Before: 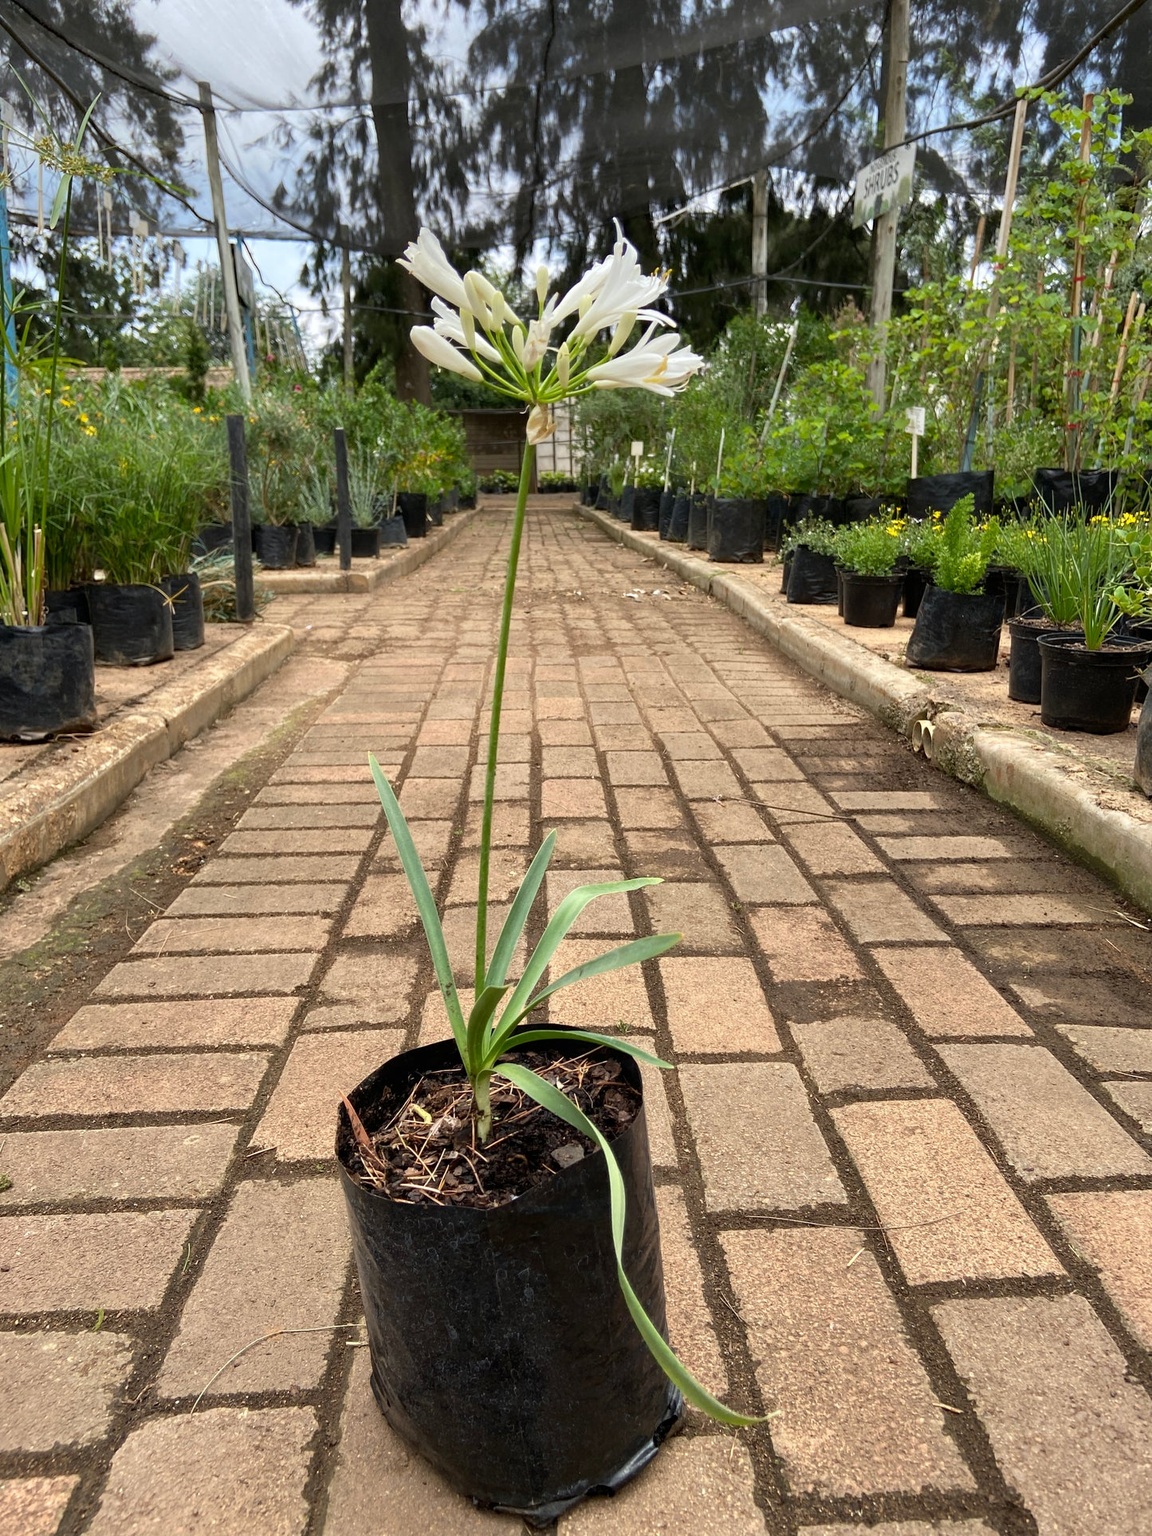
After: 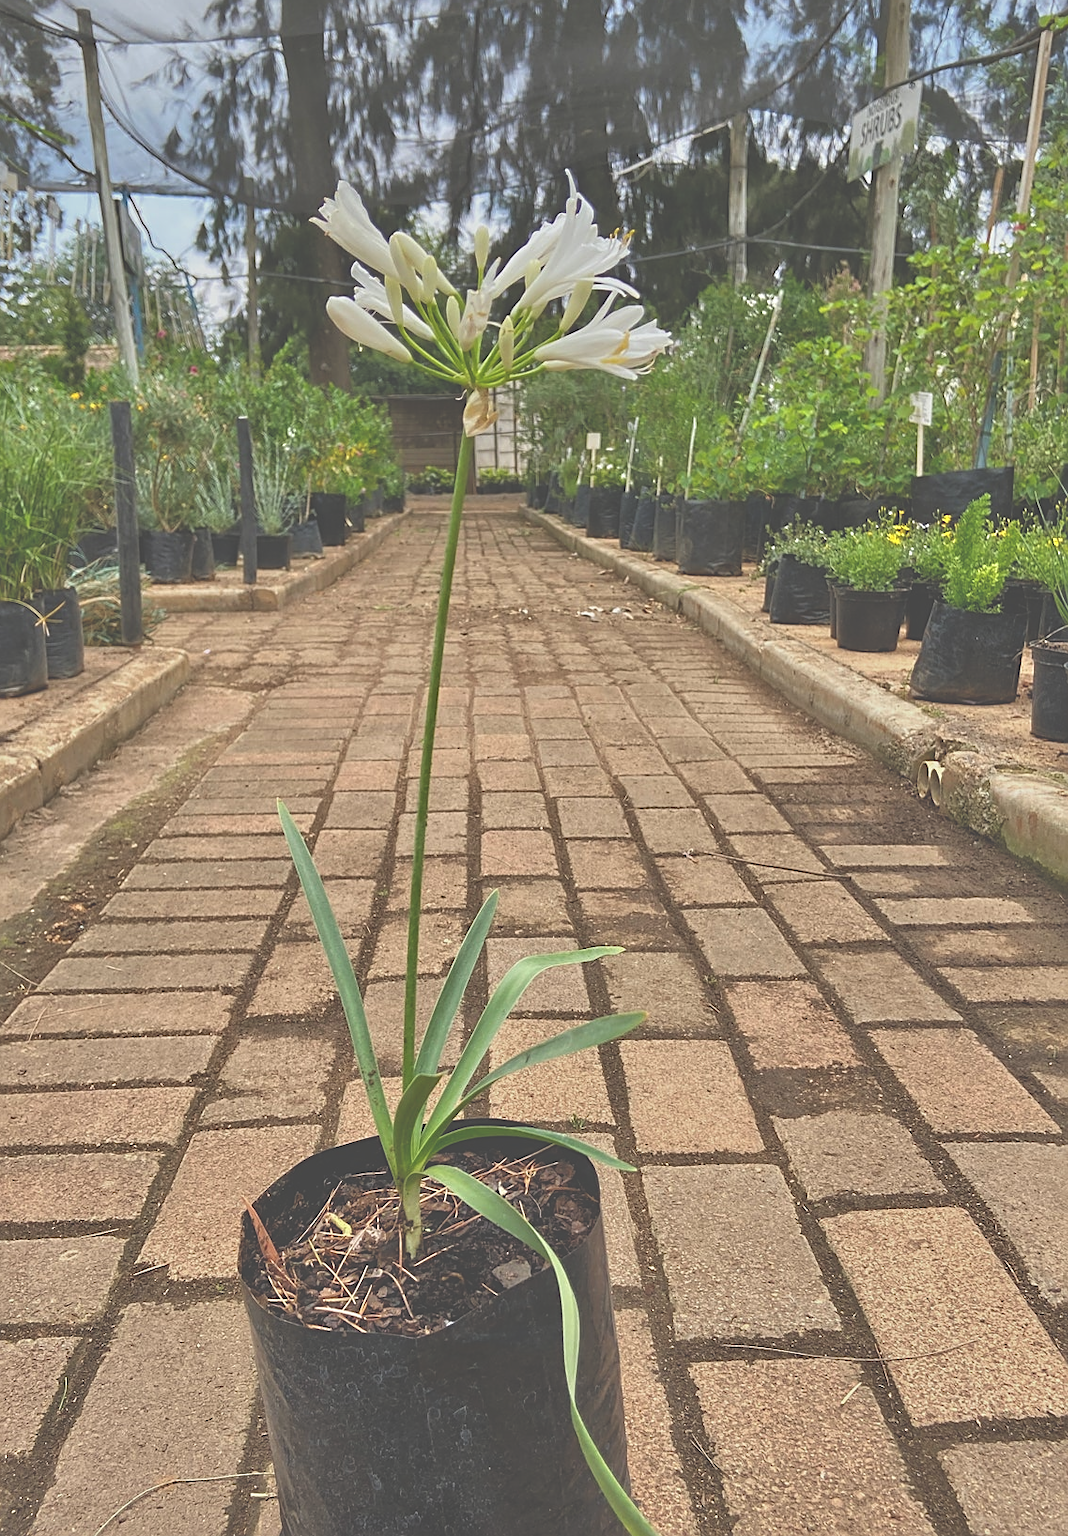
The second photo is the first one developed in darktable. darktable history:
exposure: black level correction -0.036, exposure -0.498 EV, compensate highlight preservation false
tone equalizer: -7 EV 0.151 EV, -6 EV 0.577 EV, -5 EV 1.13 EV, -4 EV 1.32 EV, -3 EV 1.18 EV, -2 EV 0.6 EV, -1 EV 0.161 EV
crop: left 11.609%, top 4.871%, right 9.603%, bottom 10.216%
sharpen: on, module defaults
color zones: curves: ch1 [(0, 0.469) (0.01, 0.469) (0.12, 0.446) (0.248, 0.469) (0.5, 0.5) (0.748, 0.5) (0.99, 0.469) (1, 0.469)], mix -123.04%
